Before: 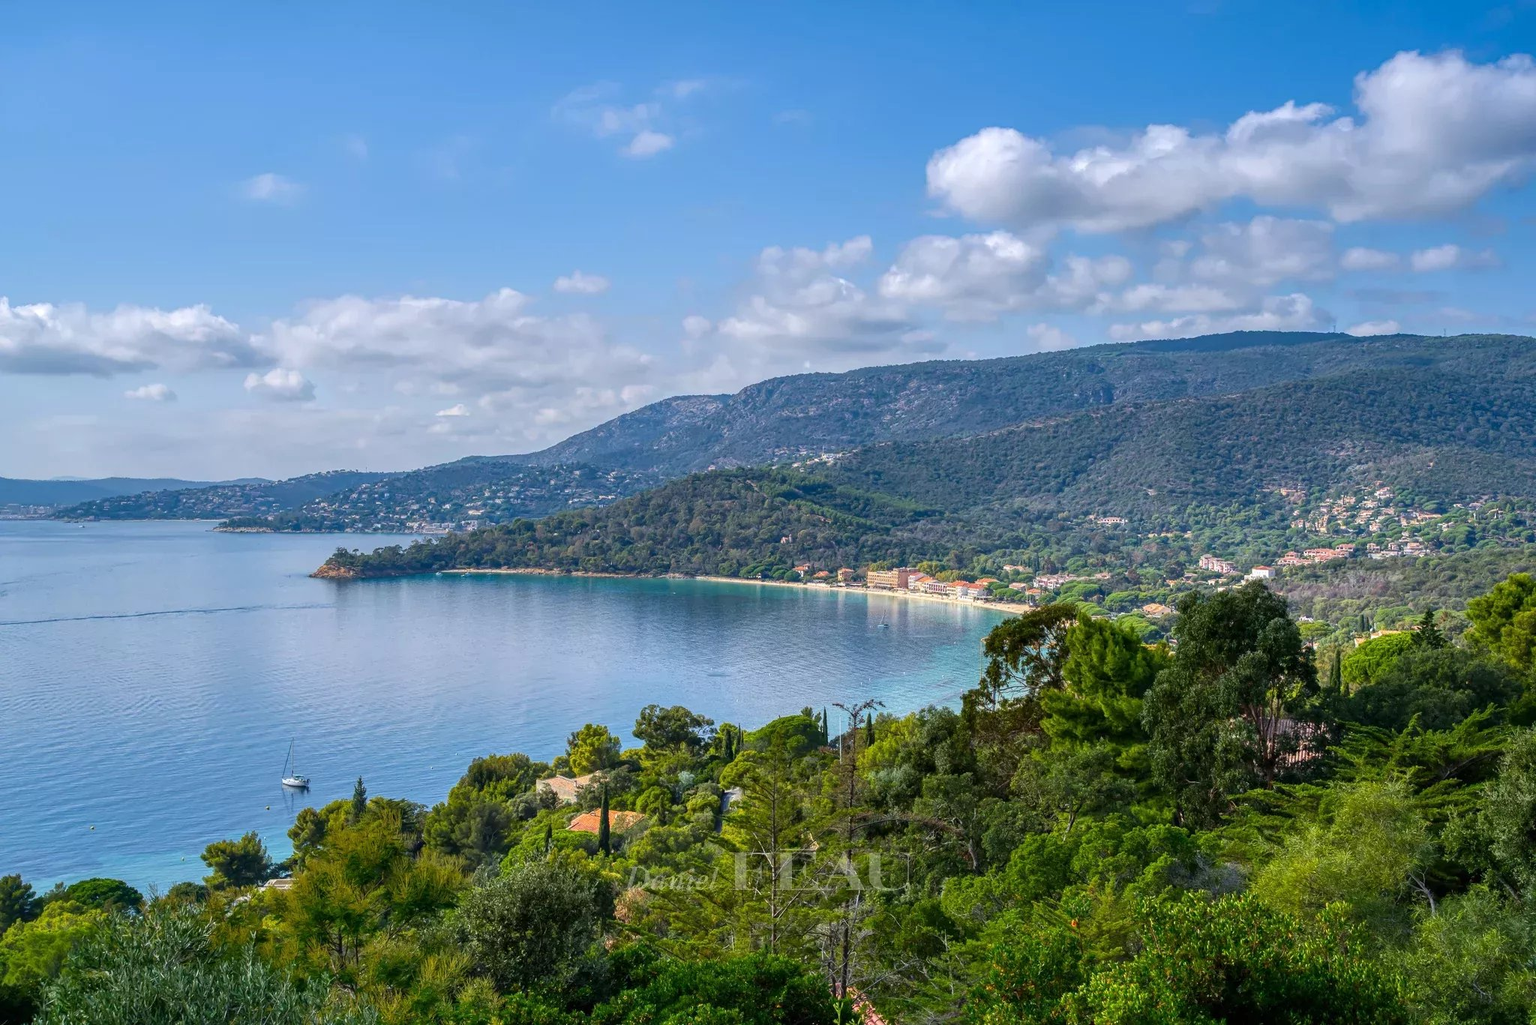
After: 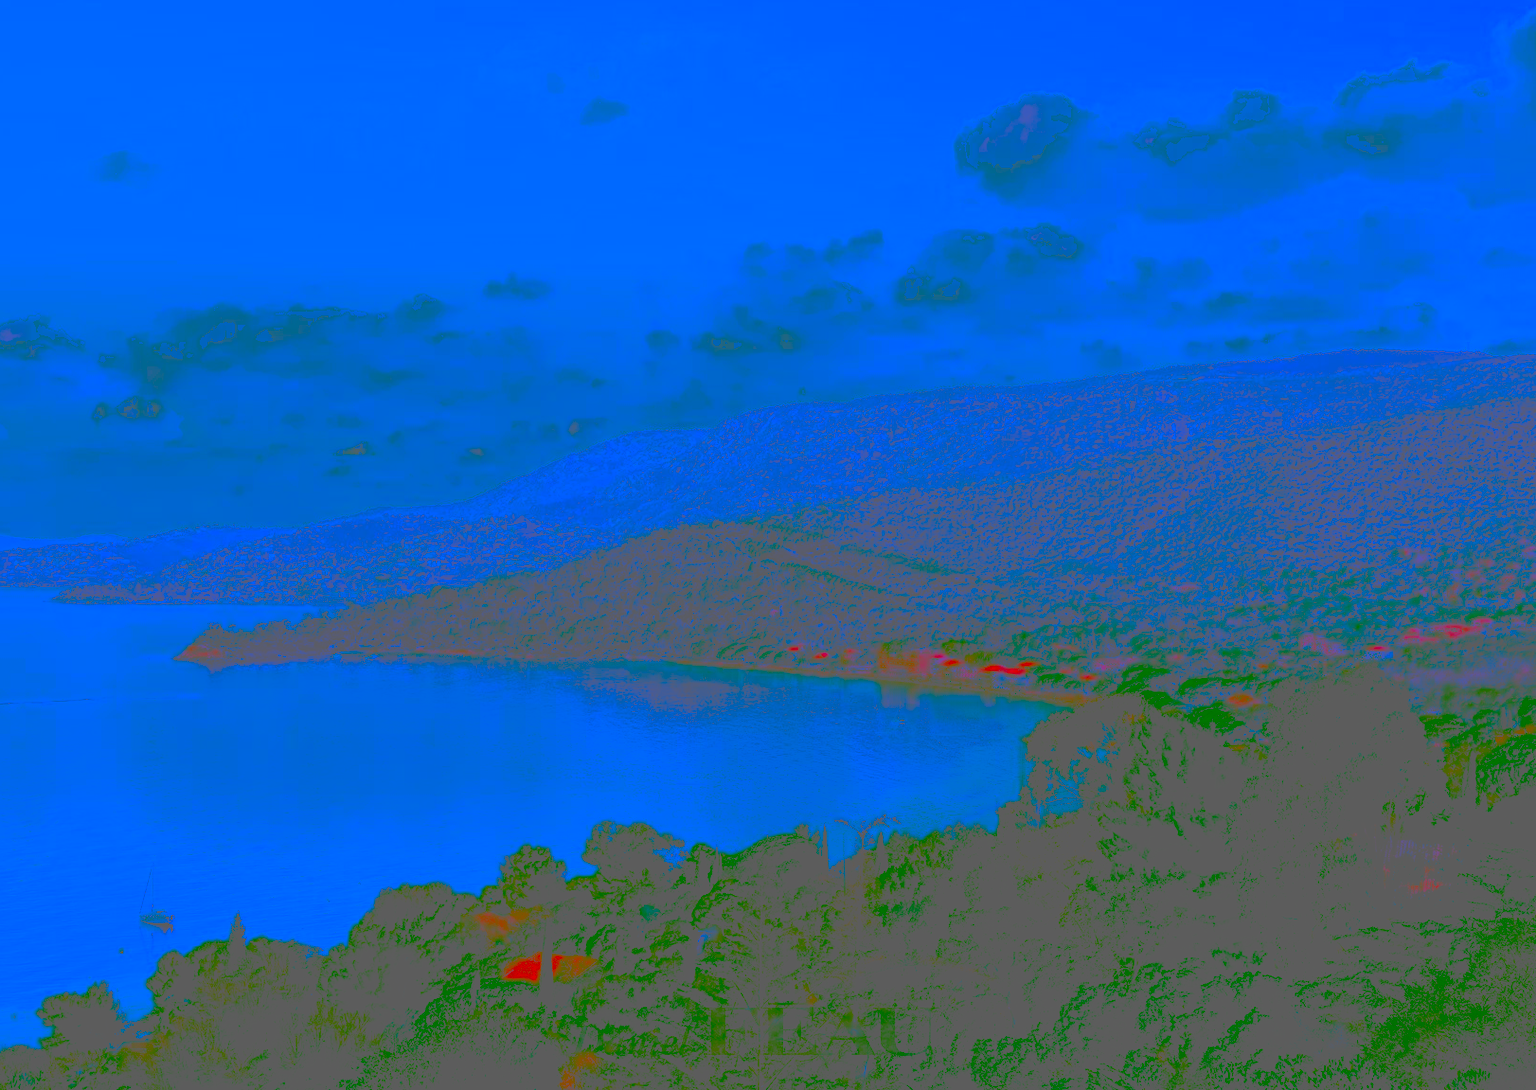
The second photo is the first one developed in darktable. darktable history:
crop: left 11.225%, top 5.381%, right 9.565%, bottom 10.314%
color calibration: illuminant custom, x 0.368, y 0.373, temperature 4330.32 K
contrast brightness saturation: contrast -0.99, brightness -0.17, saturation 0.75
base curve: curves: ch0 [(0, 0.036) (0.083, 0.04) (0.804, 1)], preserve colors none
